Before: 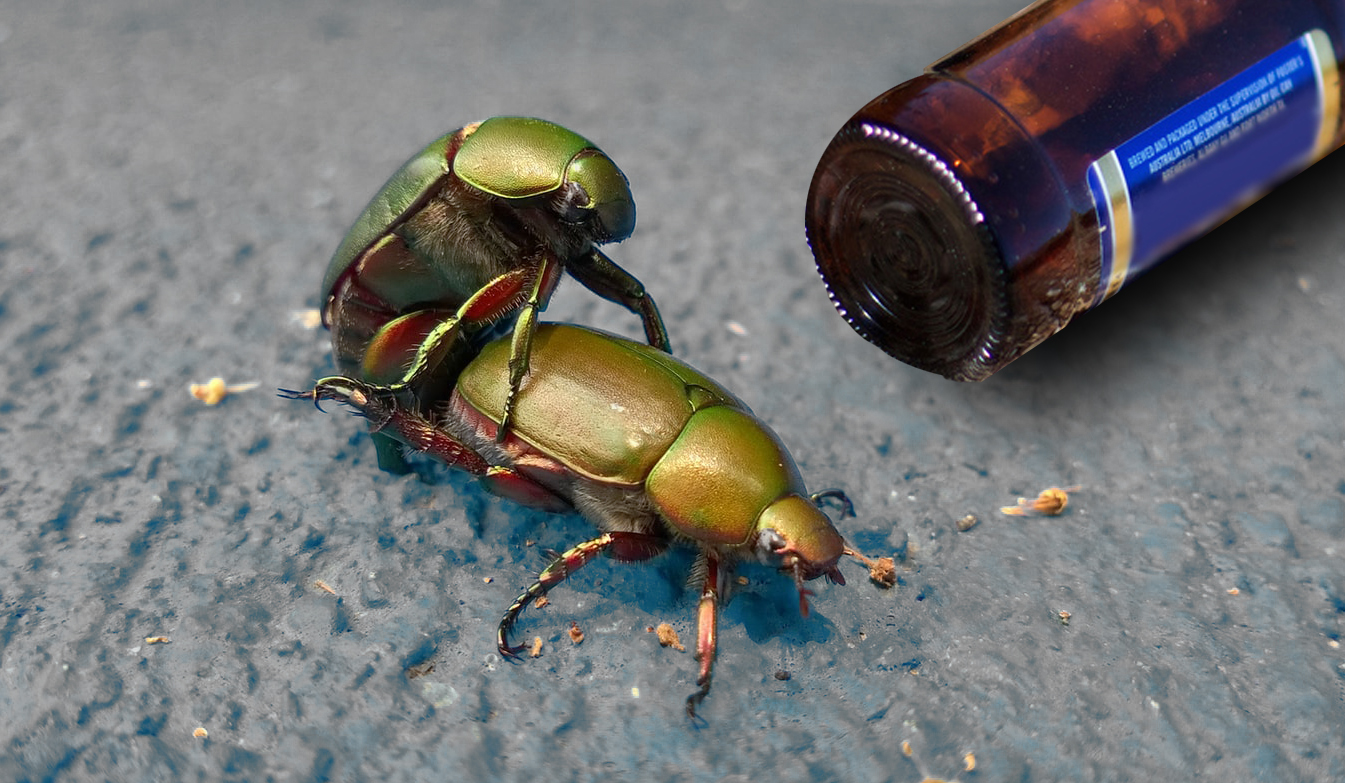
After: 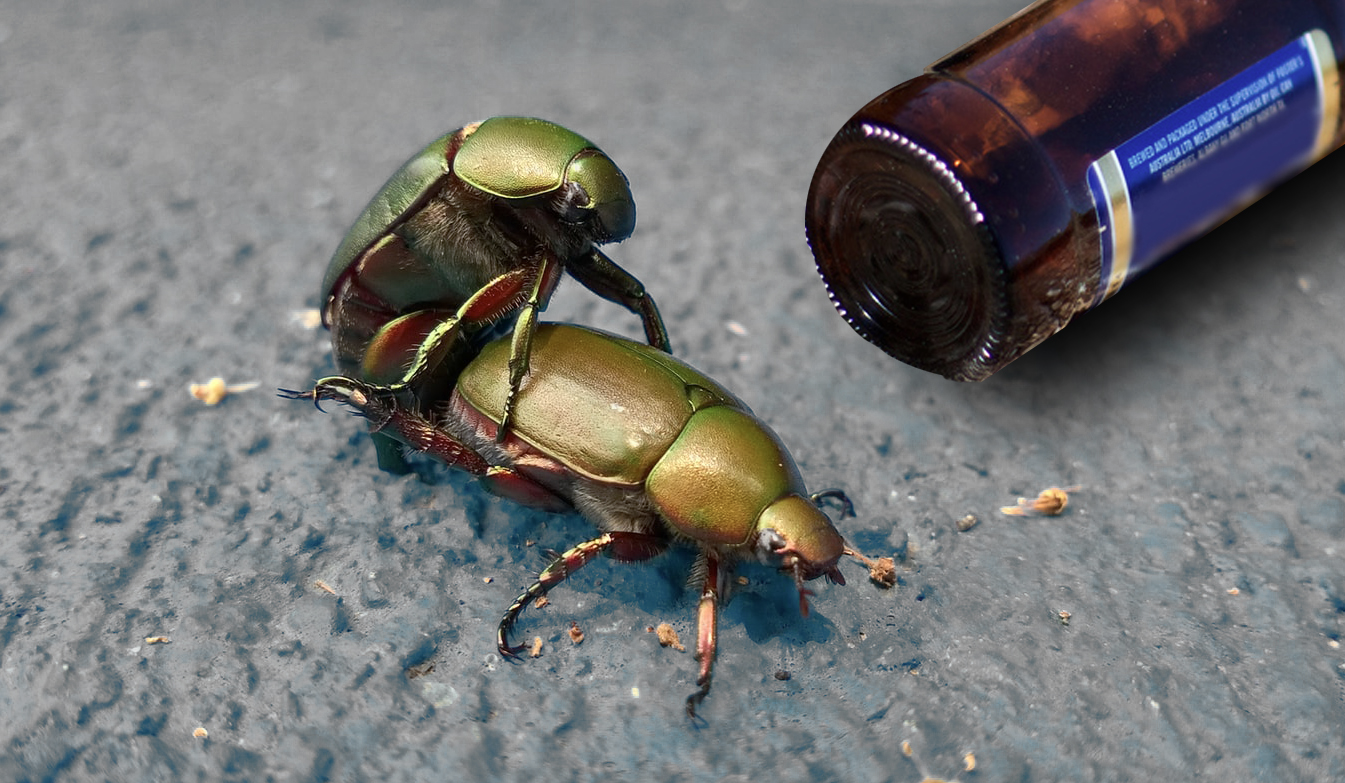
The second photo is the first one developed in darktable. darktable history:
contrast brightness saturation: contrast 0.111, saturation -0.179
vignetting: fall-off start 115.95%, fall-off radius 58.05%, brightness -0.998, saturation 0.492
